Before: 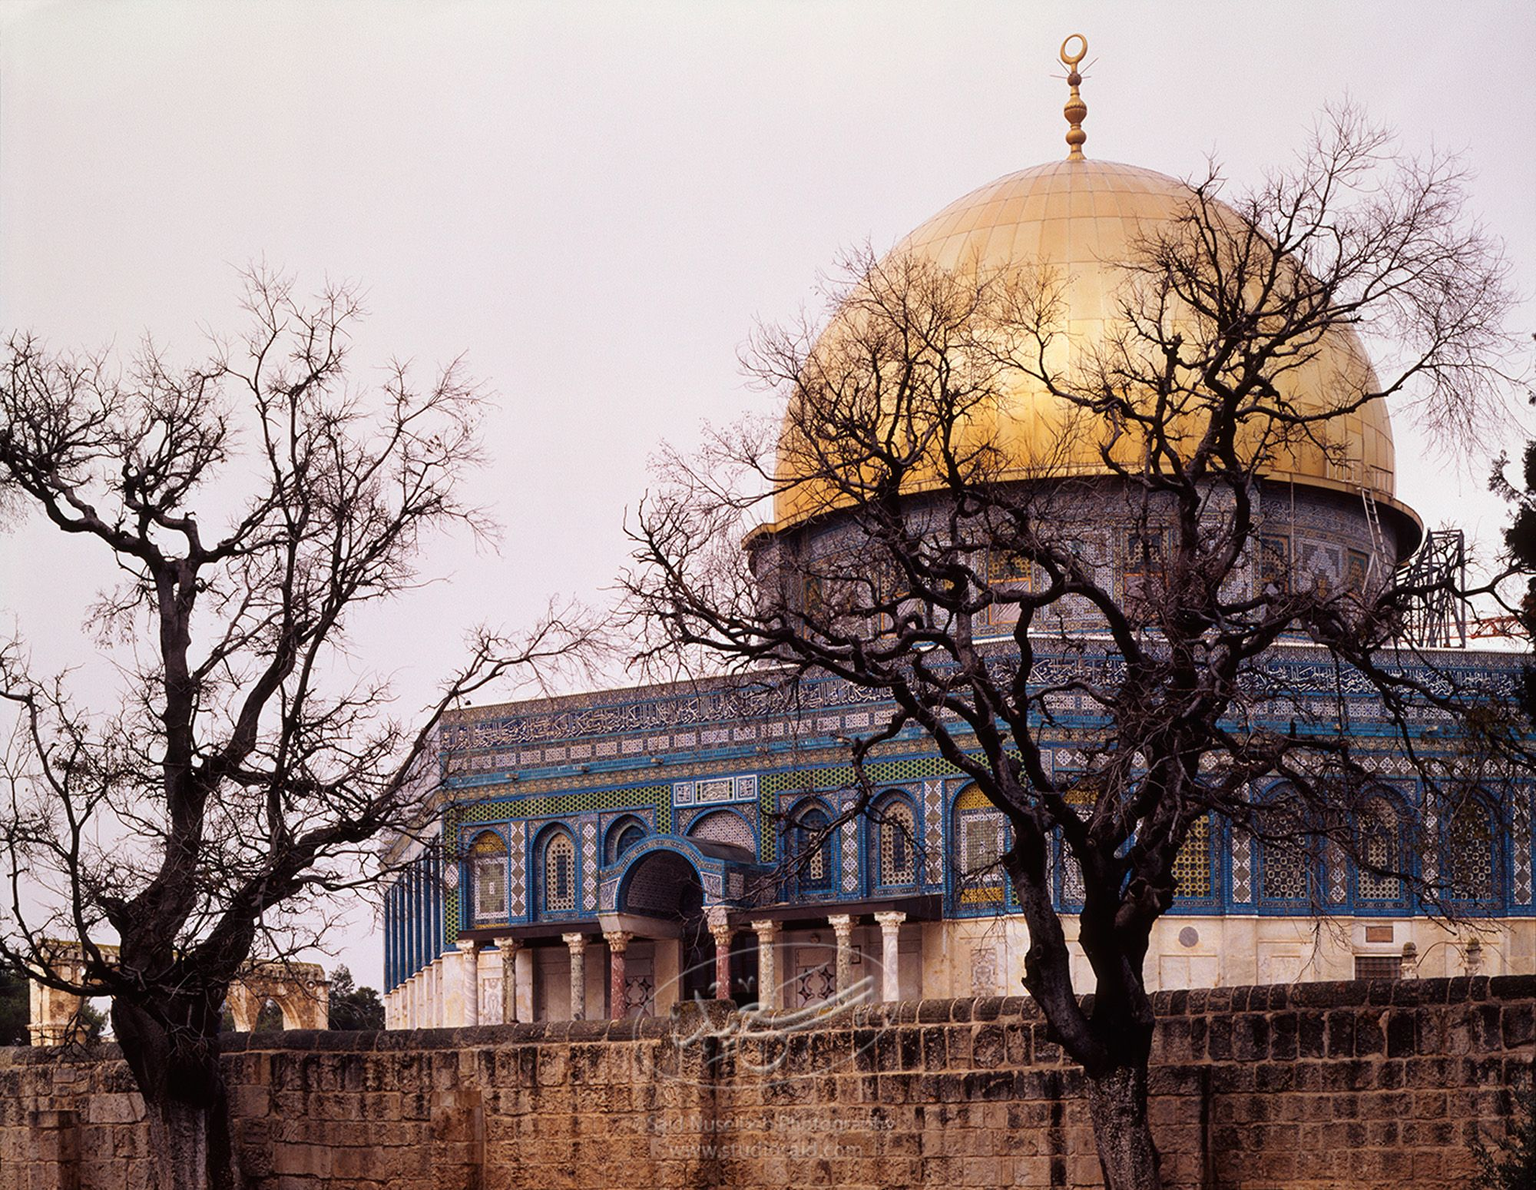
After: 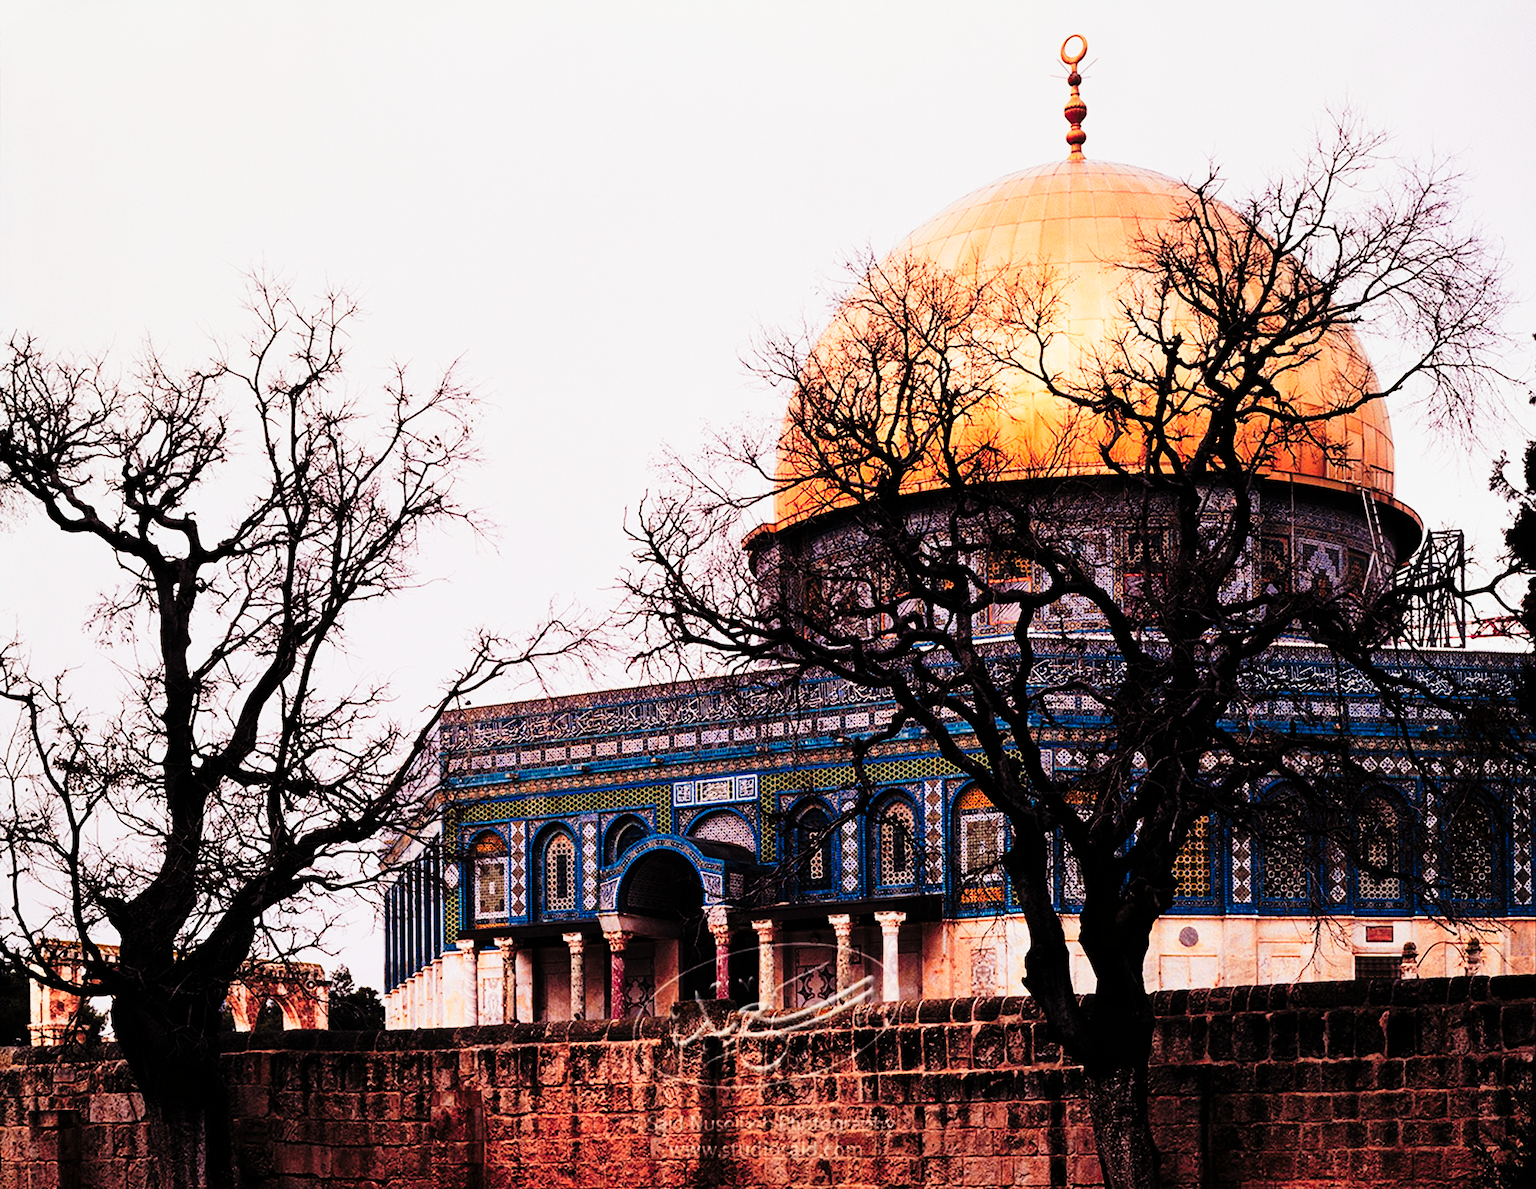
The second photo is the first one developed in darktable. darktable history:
haze removal: compatibility mode true, adaptive false
color contrast: green-magenta contrast 0.84, blue-yellow contrast 0.86
color zones: curves: ch1 [(0.263, 0.53) (0.376, 0.287) (0.487, 0.512) (0.748, 0.547) (1, 0.513)]; ch2 [(0.262, 0.45) (0.751, 0.477)], mix 31.98%
filmic rgb: black relative exposure -9.22 EV, white relative exposure 6.77 EV, hardness 3.07, contrast 1.05
tone curve: curves: ch0 [(0, 0) (0.003, 0.003) (0.011, 0.006) (0.025, 0.012) (0.044, 0.02) (0.069, 0.023) (0.1, 0.029) (0.136, 0.037) (0.177, 0.058) (0.224, 0.084) (0.277, 0.137) (0.335, 0.209) (0.399, 0.336) (0.468, 0.478) (0.543, 0.63) (0.623, 0.789) (0.709, 0.903) (0.801, 0.967) (0.898, 0.987) (1, 1)], preserve colors none
